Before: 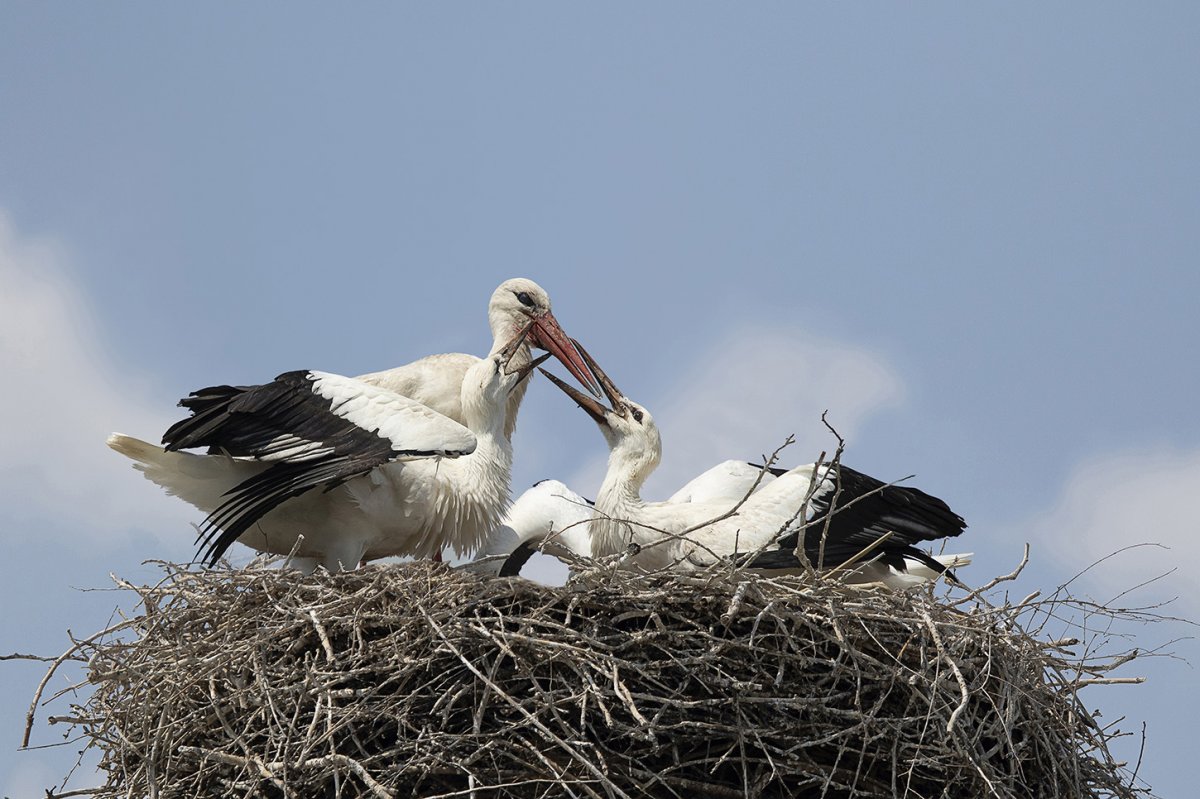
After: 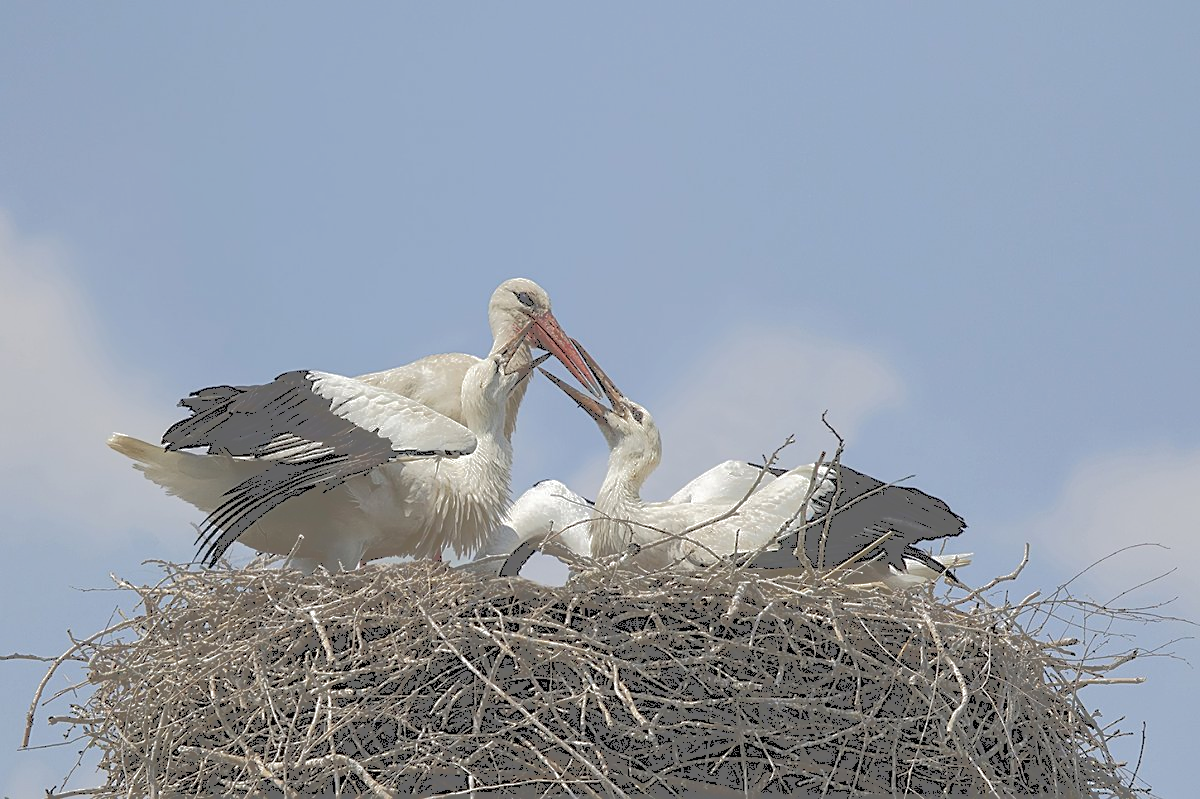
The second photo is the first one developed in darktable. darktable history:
tone curve: curves: ch0 [(0, 0) (0.003, 0.43) (0.011, 0.433) (0.025, 0.434) (0.044, 0.436) (0.069, 0.439) (0.1, 0.442) (0.136, 0.446) (0.177, 0.449) (0.224, 0.454) (0.277, 0.462) (0.335, 0.488) (0.399, 0.524) (0.468, 0.566) (0.543, 0.615) (0.623, 0.666) (0.709, 0.718) (0.801, 0.761) (0.898, 0.801) (1, 1)], color space Lab, independent channels, preserve colors none
local contrast: on, module defaults
sharpen: on, module defaults
